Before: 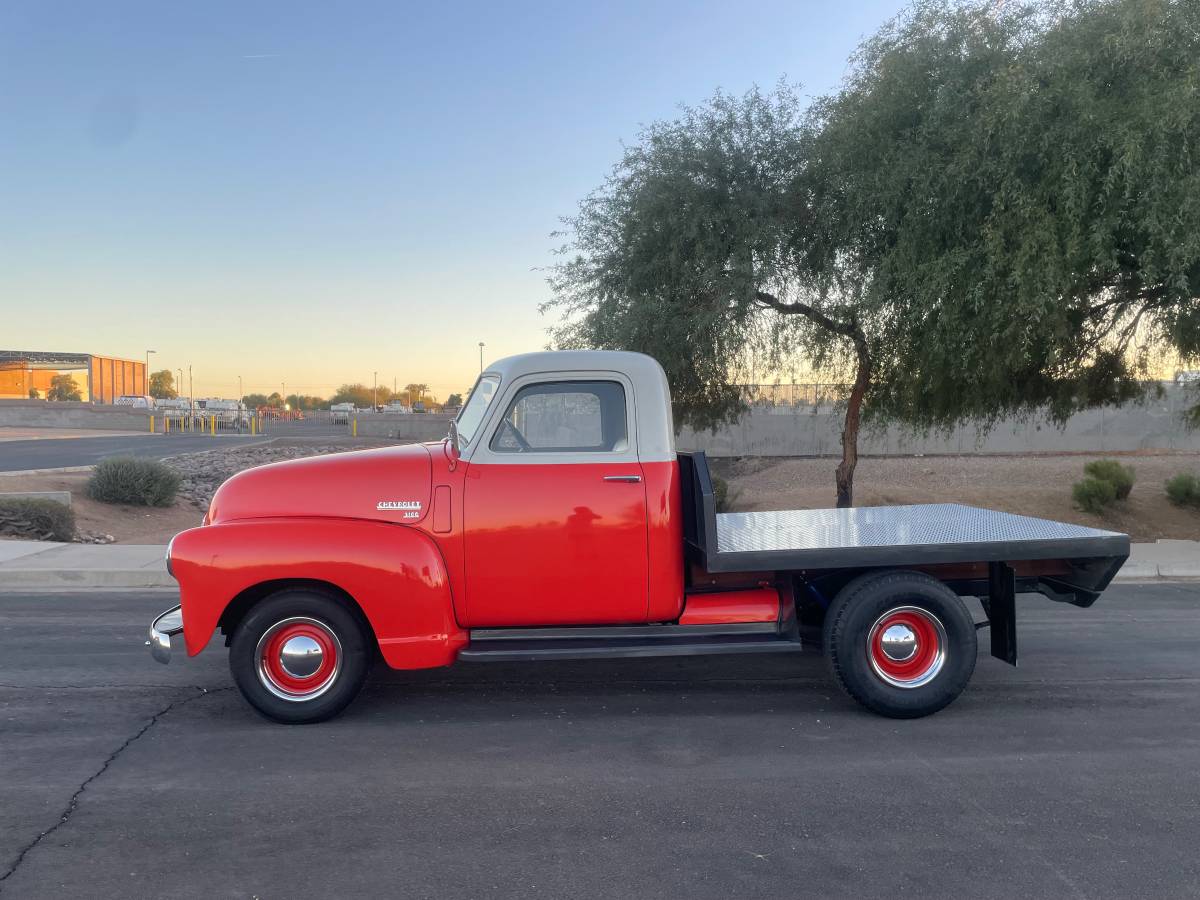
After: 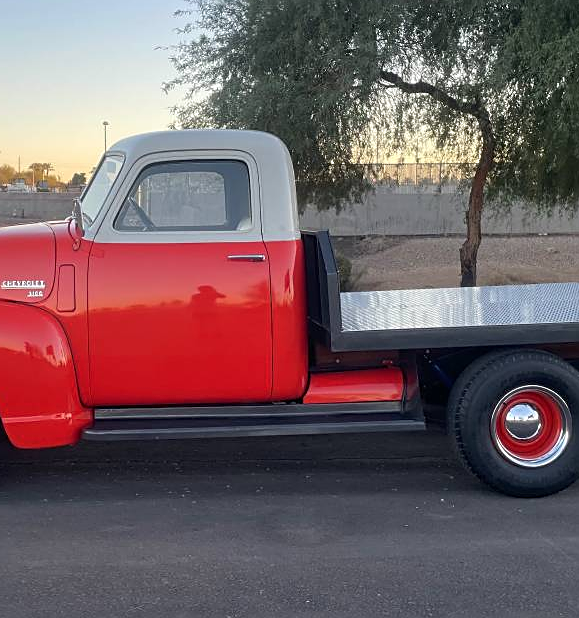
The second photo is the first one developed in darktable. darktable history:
sharpen: on, module defaults
crop: left 31.339%, top 24.653%, right 20.383%, bottom 6.57%
